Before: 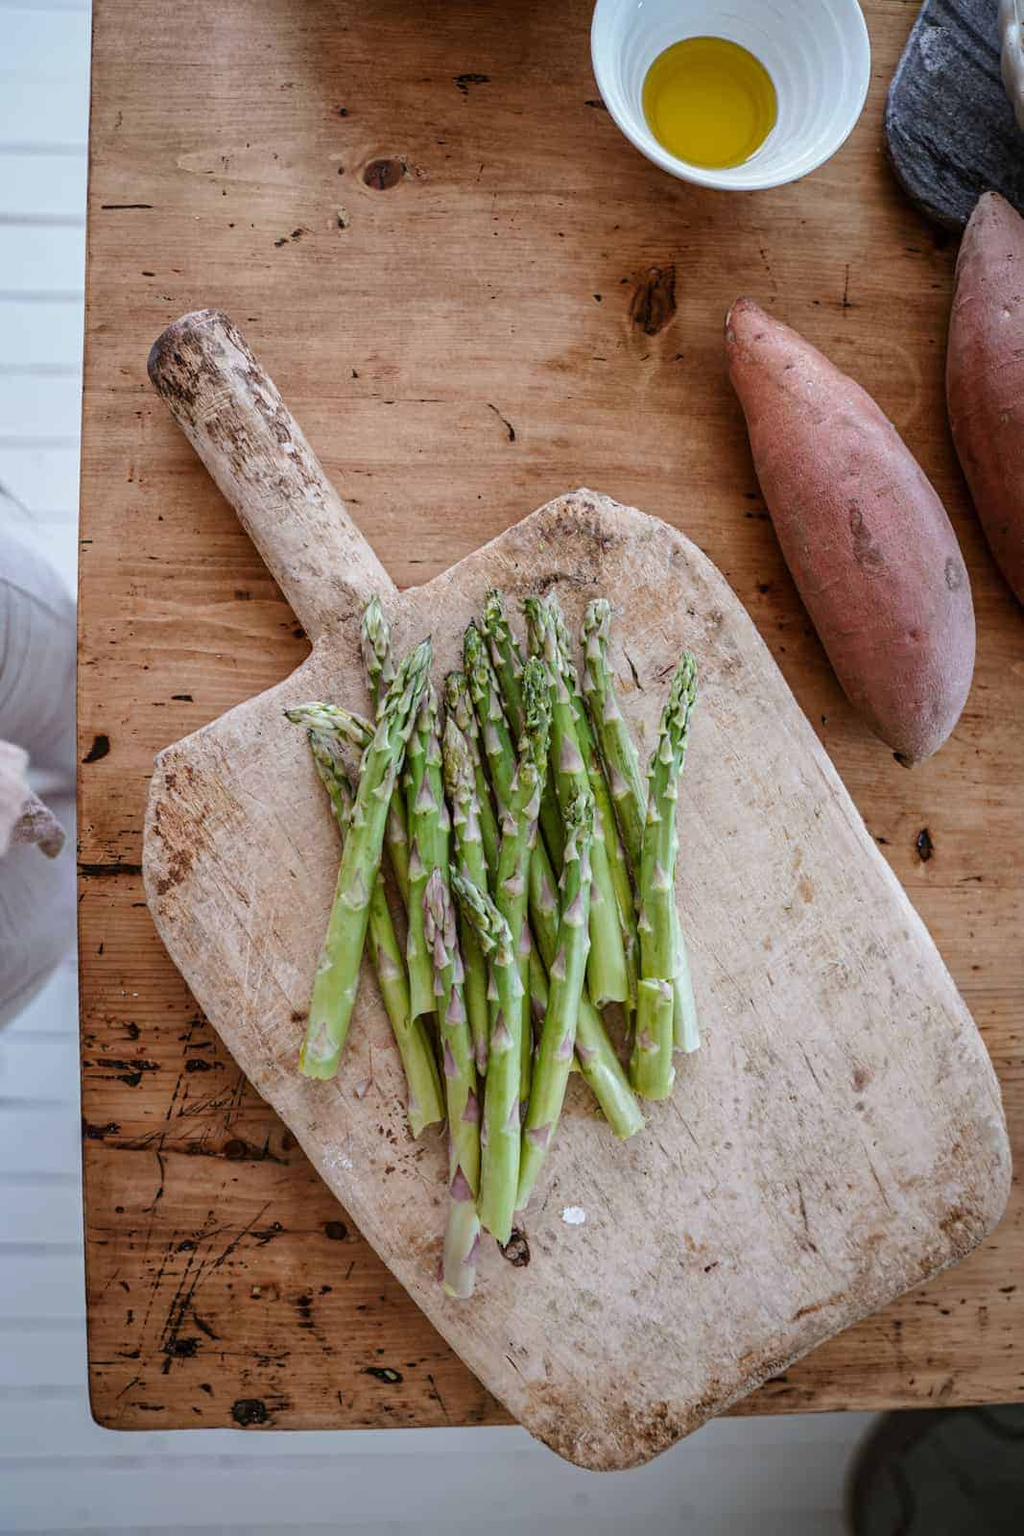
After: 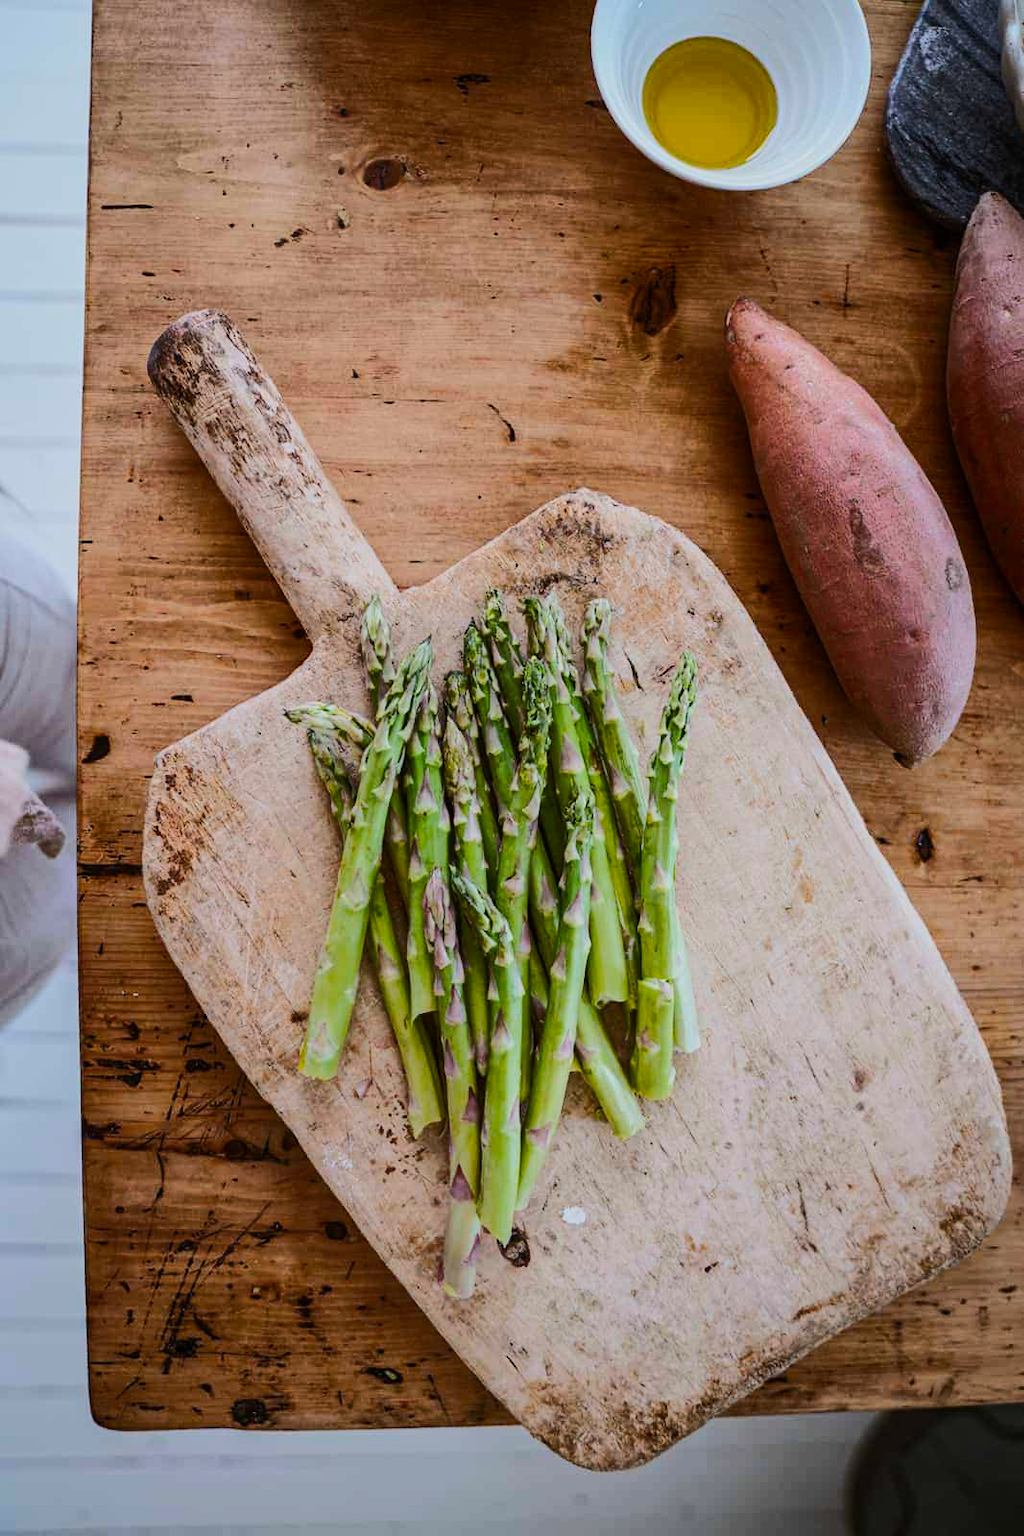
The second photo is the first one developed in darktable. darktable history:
color balance rgb: perceptual saturation grading › global saturation 30%, global vibrance 10%
exposure: black level correction 0, exposure -0.721 EV, compensate highlight preservation false
rgb curve: curves: ch0 [(0, 0) (0.284, 0.292) (0.505, 0.644) (1, 1)], compensate middle gray true
base curve: curves: ch0 [(0, 0) (0.297, 0.298) (1, 1)], preserve colors none
